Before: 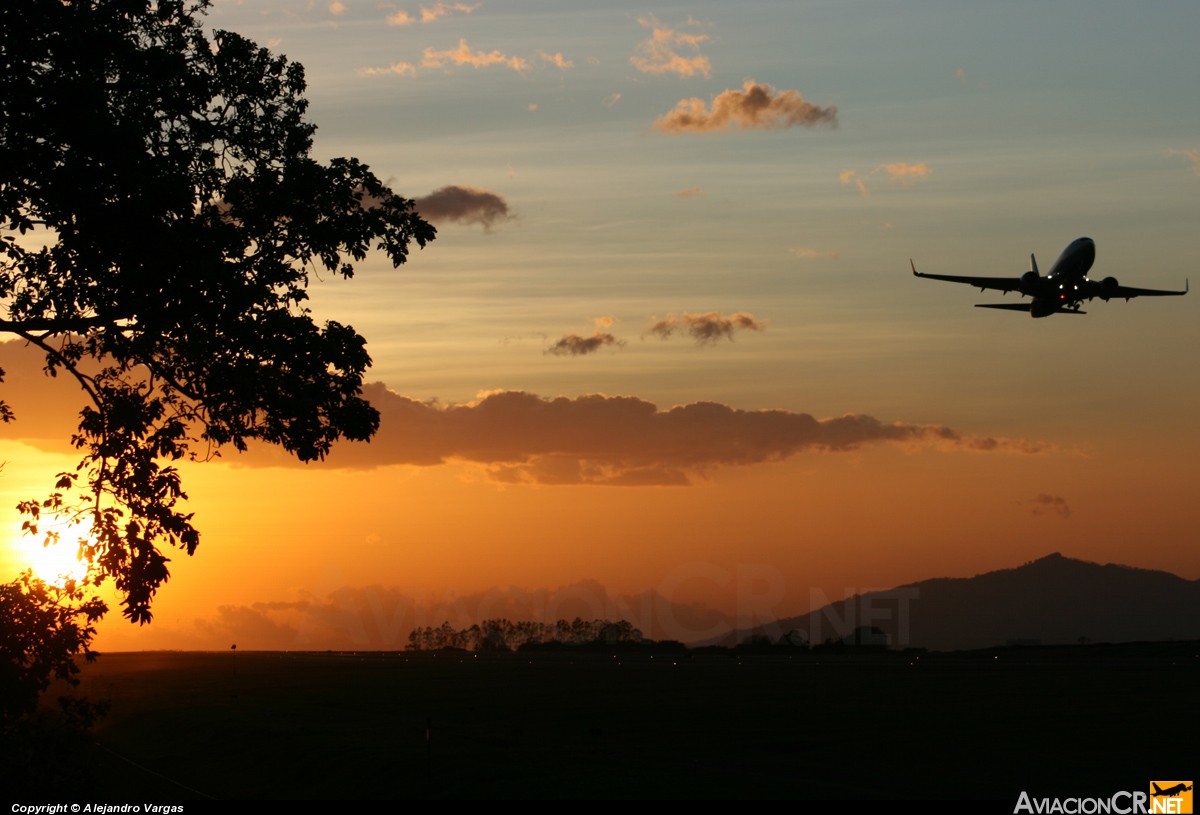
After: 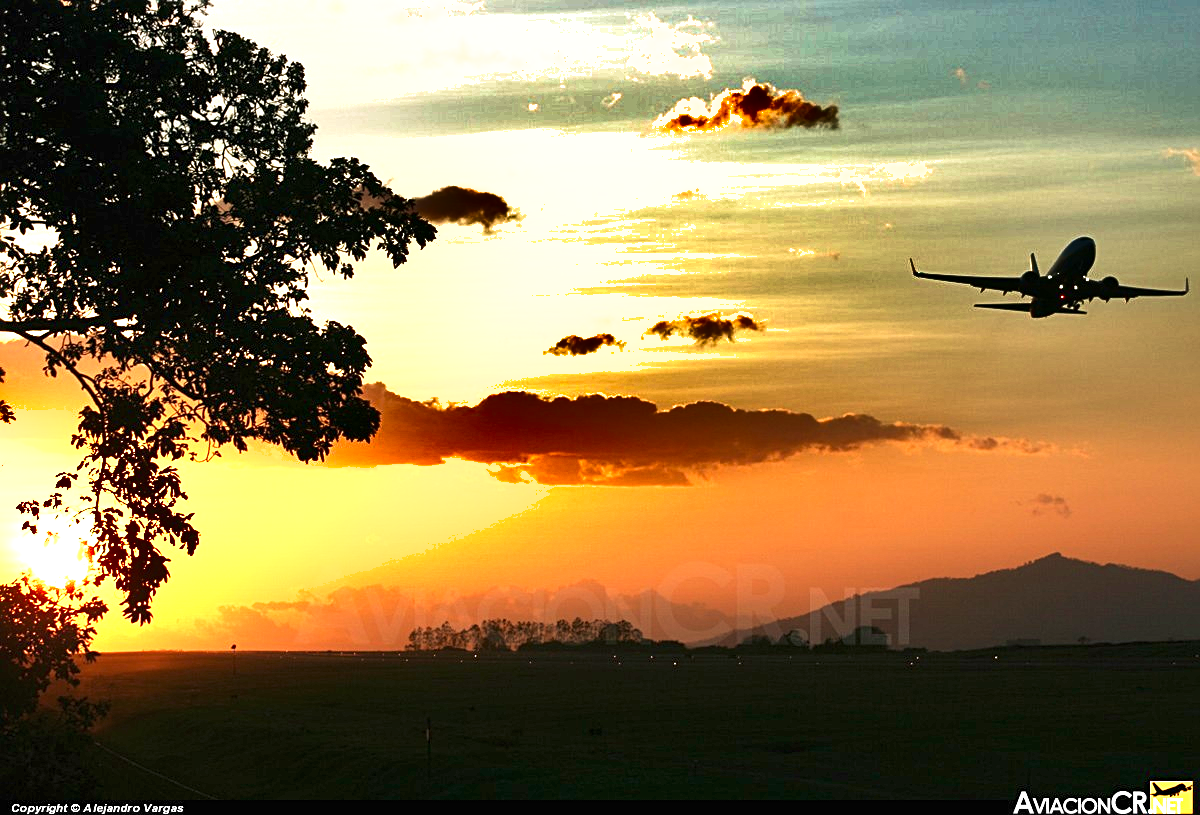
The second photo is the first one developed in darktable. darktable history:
sharpen: radius 2.167, amount 0.381, threshold 0
velvia: on, module defaults
exposure: black level correction 0, exposure 1.7 EV, compensate exposure bias true, compensate highlight preservation false
shadows and highlights: shadows 20.91, highlights -82.73, soften with gaussian
